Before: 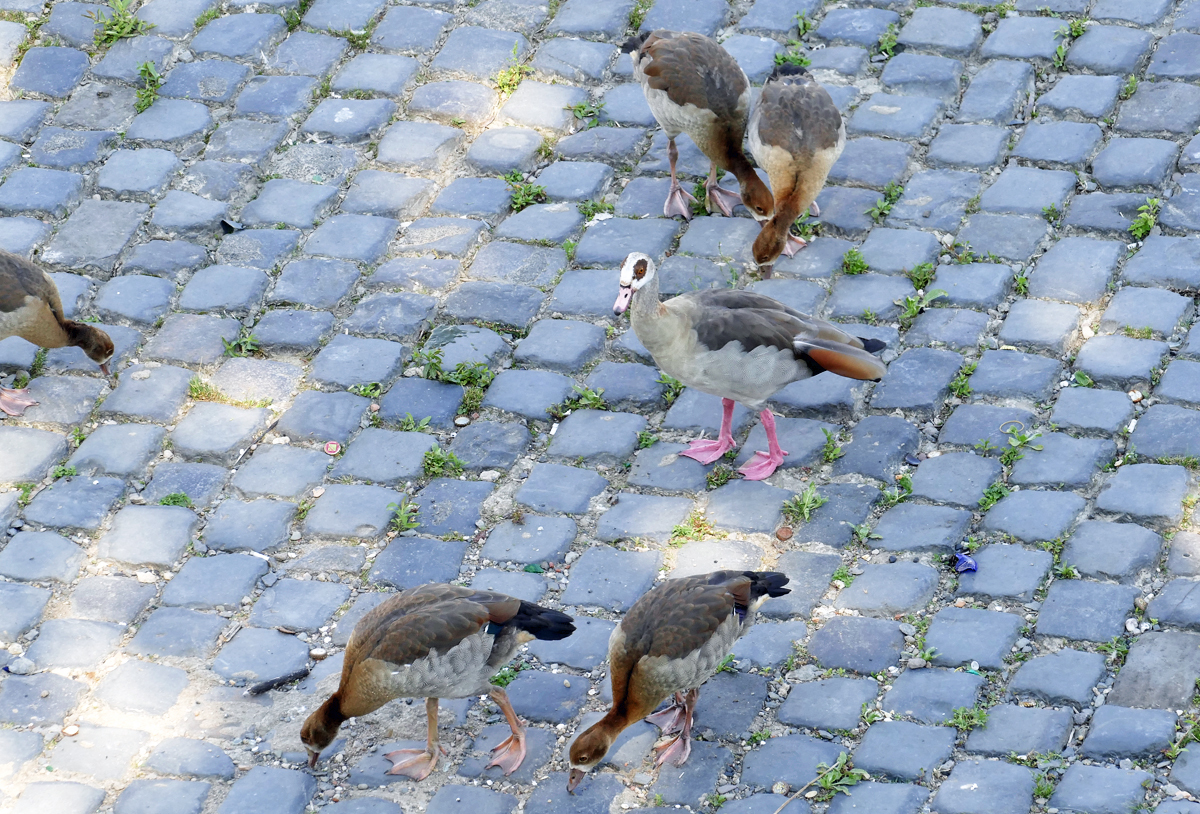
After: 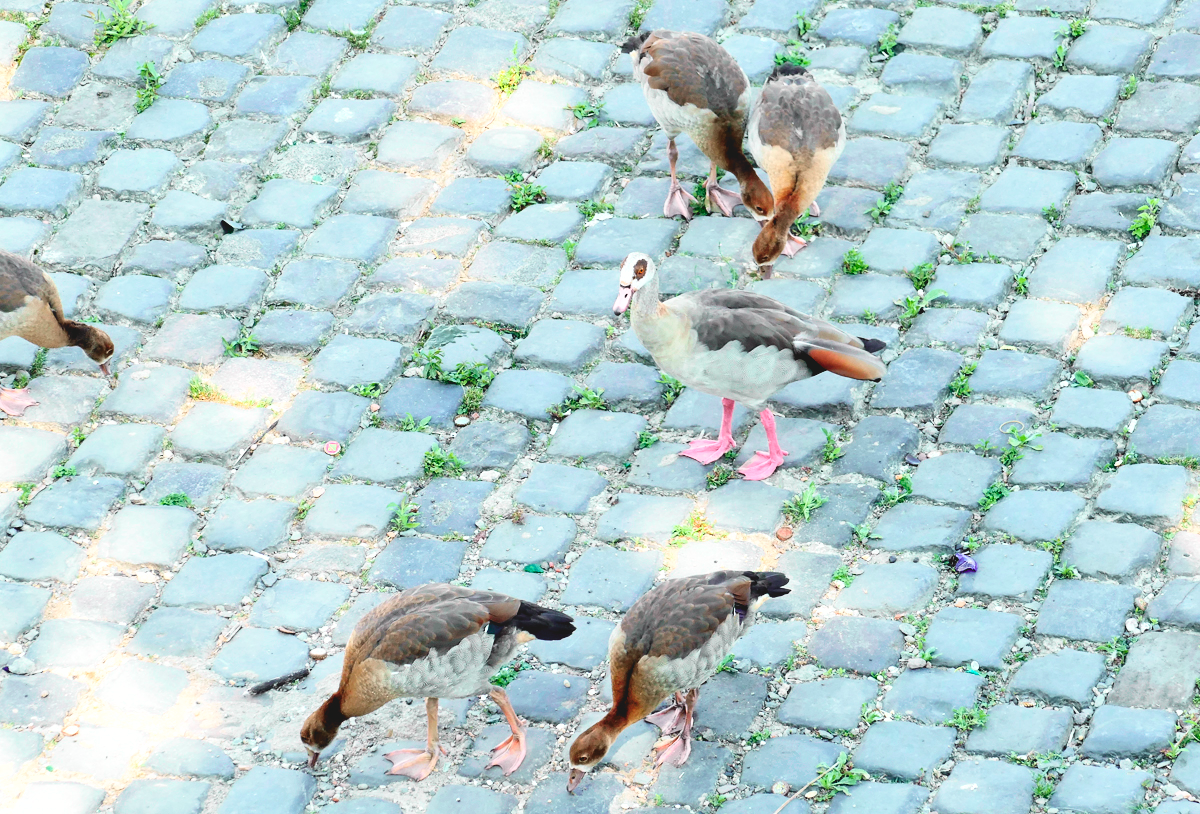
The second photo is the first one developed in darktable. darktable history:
tone curve: curves: ch0 [(0, 0.036) (0.037, 0.042) (0.167, 0.143) (0.433, 0.502) (0.531, 0.637) (0.696, 0.825) (0.856, 0.92) (1, 0.98)]; ch1 [(0, 0) (0.424, 0.383) (0.482, 0.459) (0.501, 0.5) (0.522, 0.526) (0.559, 0.563) (0.604, 0.646) (0.715, 0.729) (1, 1)]; ch2 [(0, 0) (0.369, 0.388) (0.45, 0.48) (0.499, 0.502) (0.504, 0.504) (0.512, 0.526) (0.581, 0.595) (0.708, 0.786) (1, 1)], color space Lab, independent channels, preserve colors none
shadows and highlights: radius 46.86, white point adjustment 6.48, compress 79.29%, soften with gaussian
contrast brightness saturation: contrast -0.16, brightness 0.047, saturation -0.139
